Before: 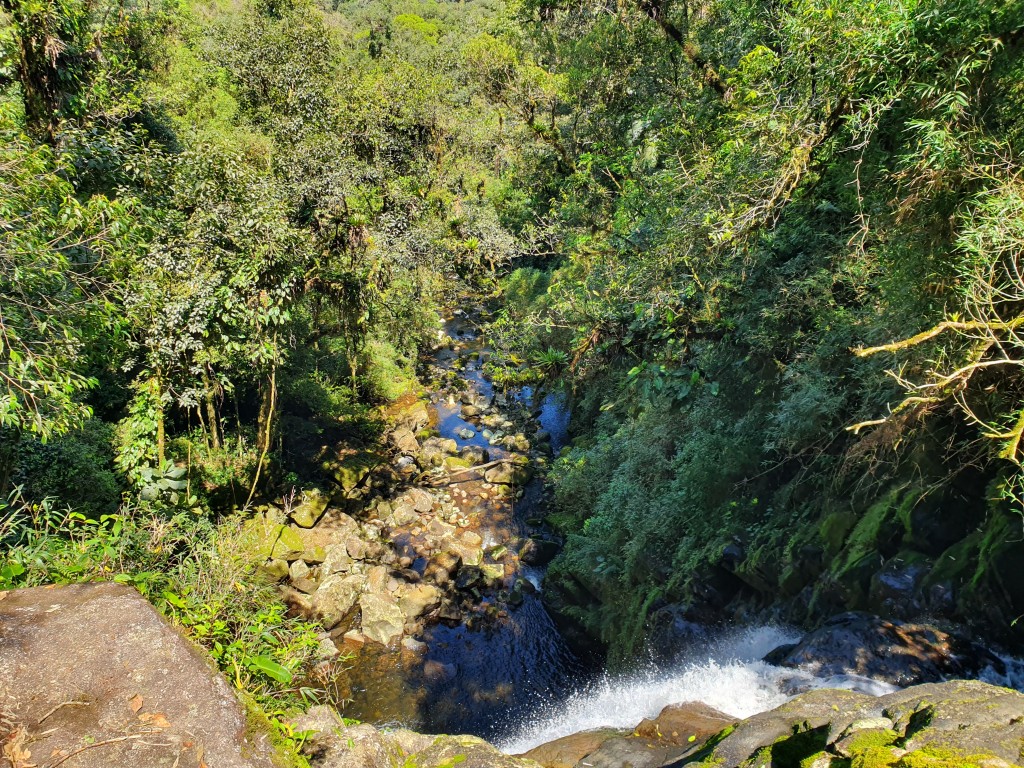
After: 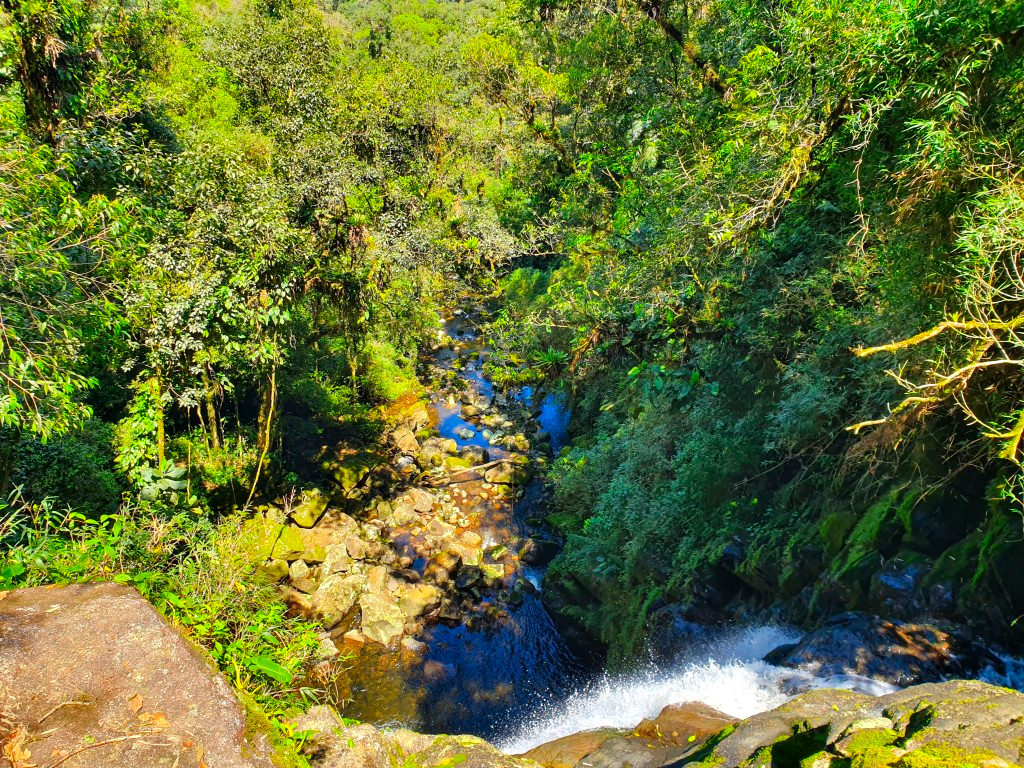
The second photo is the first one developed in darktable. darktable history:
contrast brightness saturation: saturation 0.5
exposure: exposure 0.197 EV, compensate highlight preservation false
